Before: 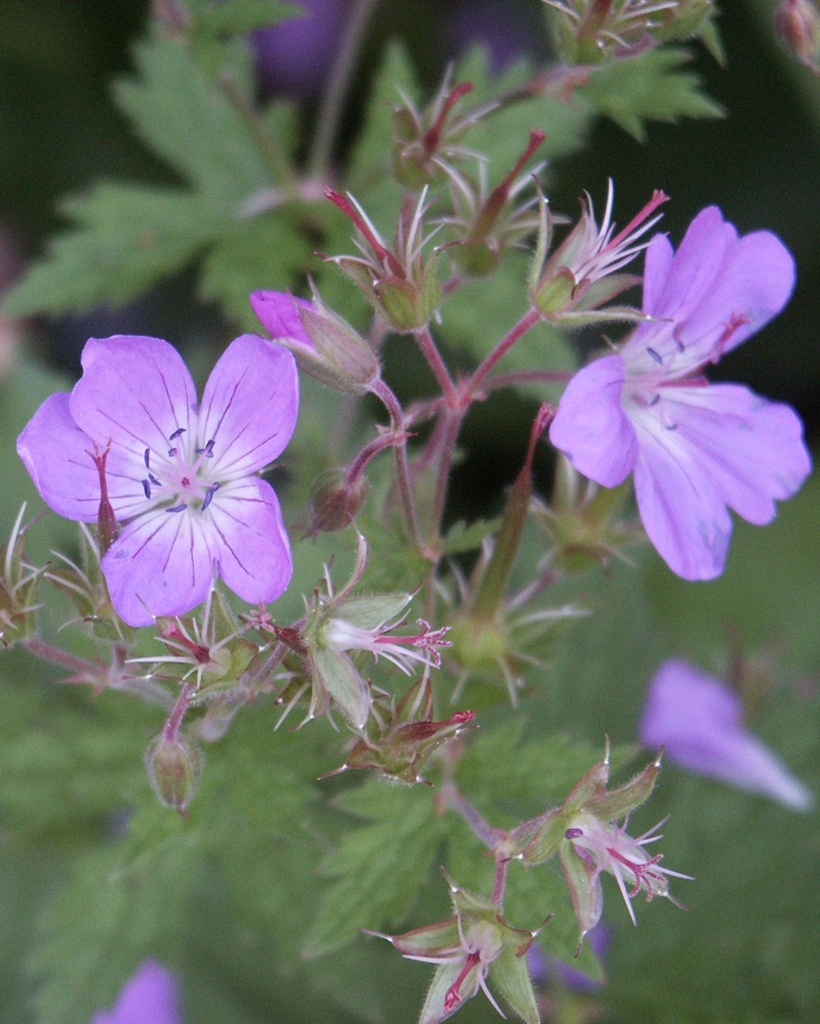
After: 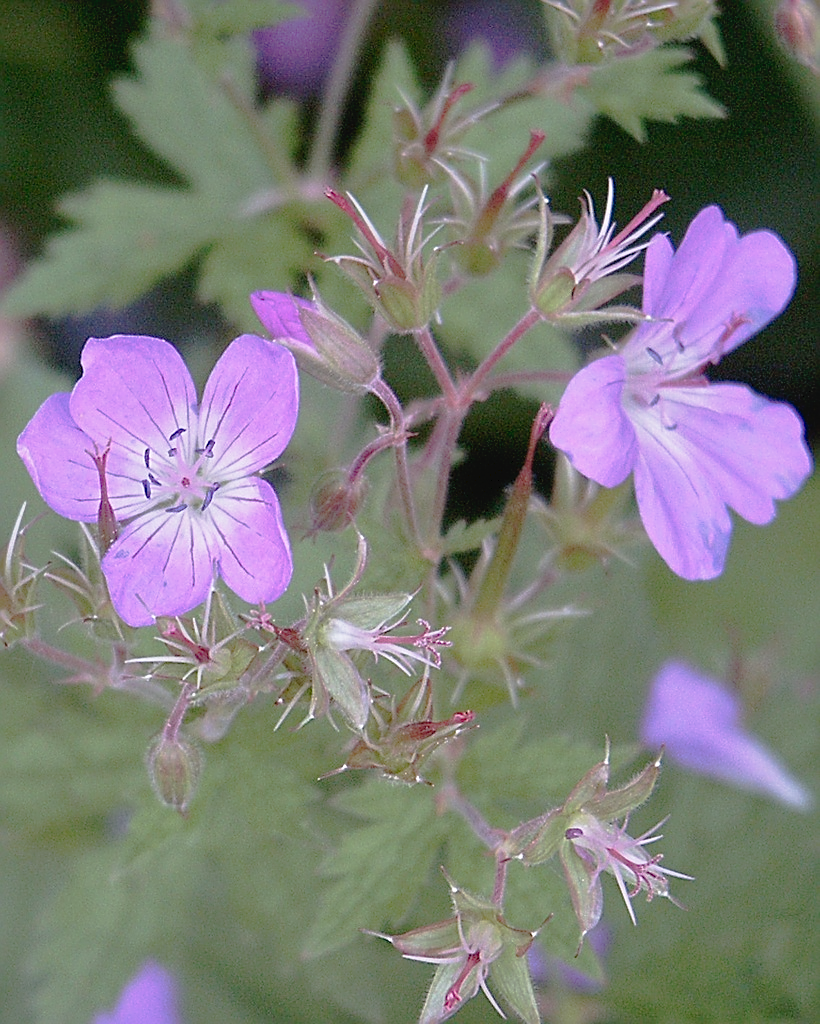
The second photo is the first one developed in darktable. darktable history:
shadows and highlights: shadows 25, white point adjustment -3, highlights -30
tone curve: curves: ch0 [(0, 0) (0.003, 0.03) (0.011, 0.03) (0.025, 0.033) (0.044, 0.038) (0.069, 0.057) (0.1, 0.109) (0.136, 0.174) (0.177, 0.243) (0.224, 0.313) (0.277, 0.391) (0.335, 0.464) (0.399, 0.515) (0.468, 0.563) (0.543, 0.616) (0.623, 0.679) (0.709, 0.766) (0.801, 0.865) (0.898, 0.948) (1, 1)], preserve colors none
tone equalizer: on, module defaults
sharpen: radius 1.685, amount 1.294
